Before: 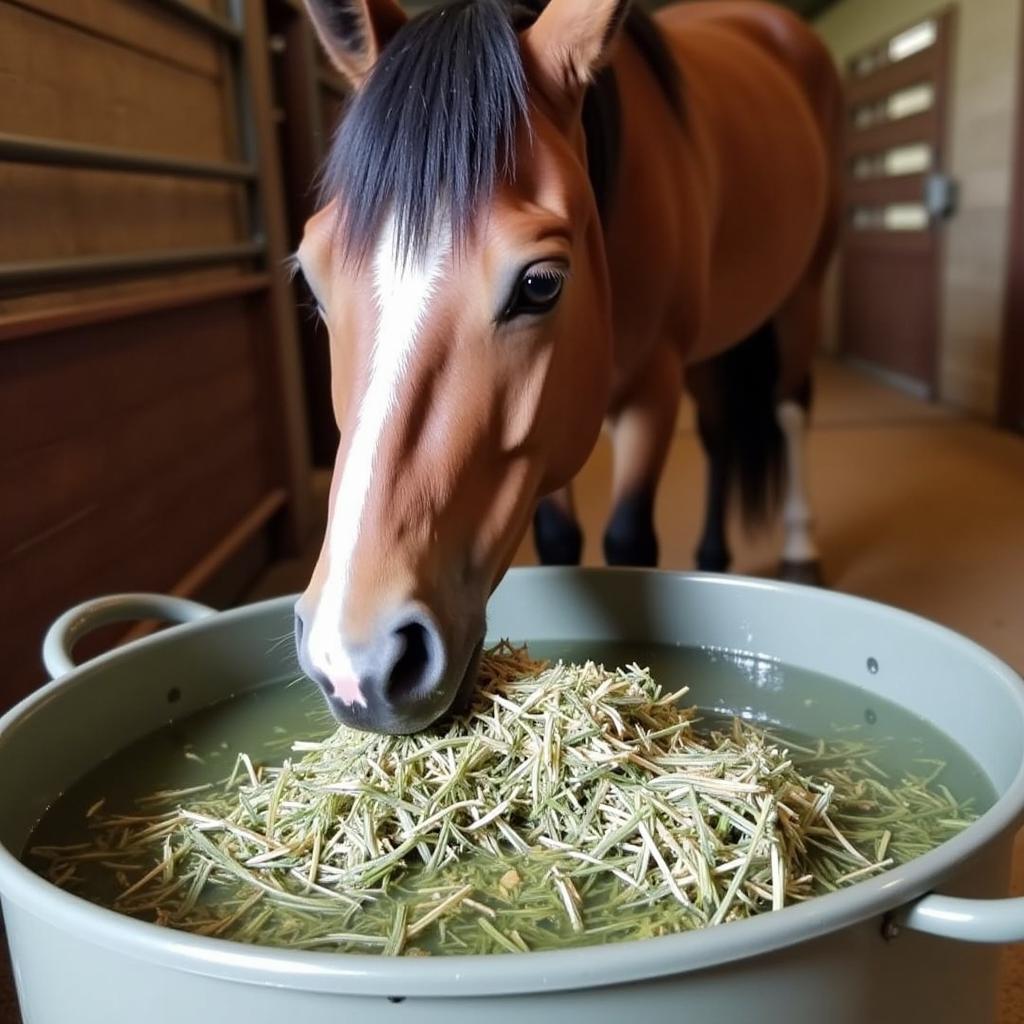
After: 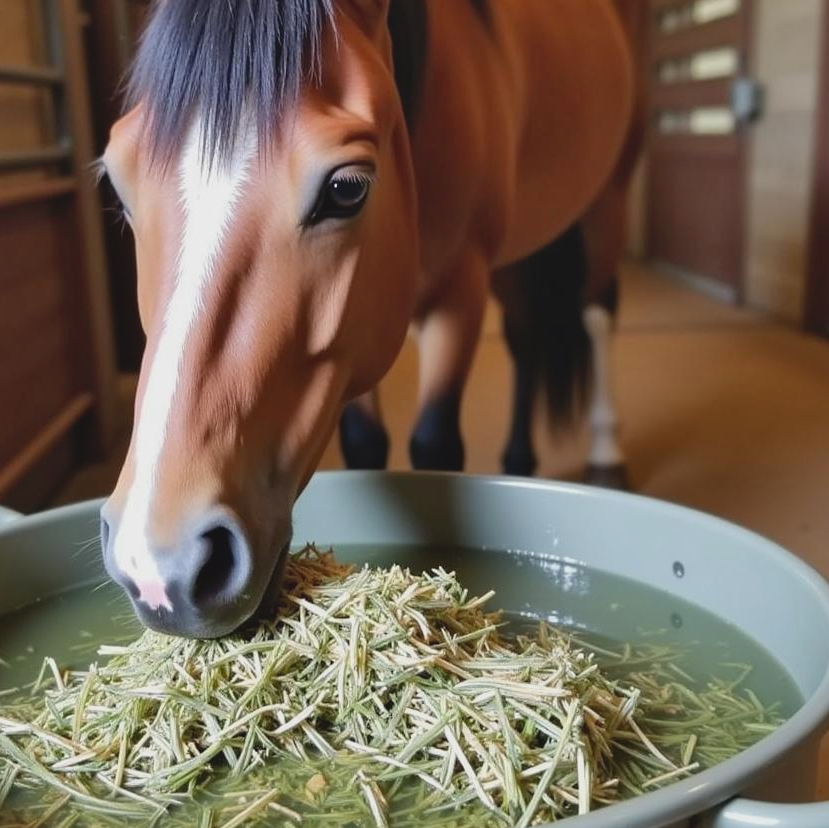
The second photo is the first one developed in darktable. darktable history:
contrast brightness saturation: contrast -0.117
exposure: exposure -0.041 EV, compensate highlight preservation false
shadows and highlights: low approximation 0.01, soften with gaussian
crop: left 19.001%, top 9.459%, right 0.001%, bottom 9.652%
